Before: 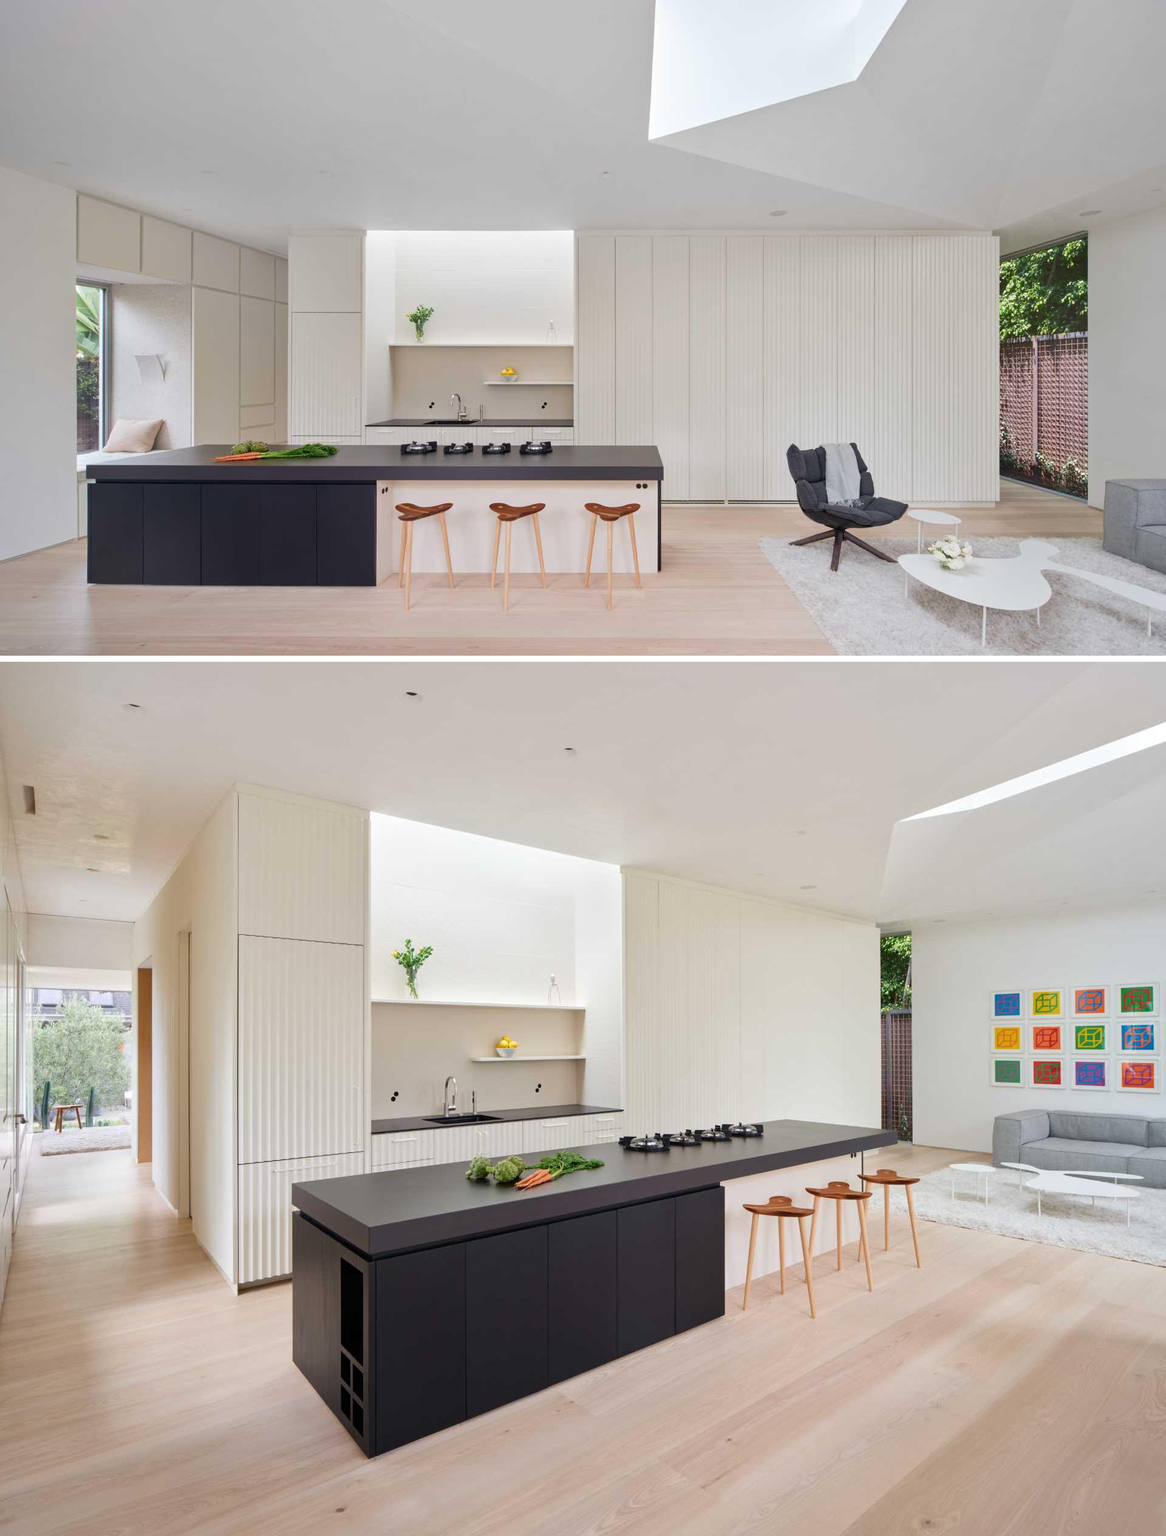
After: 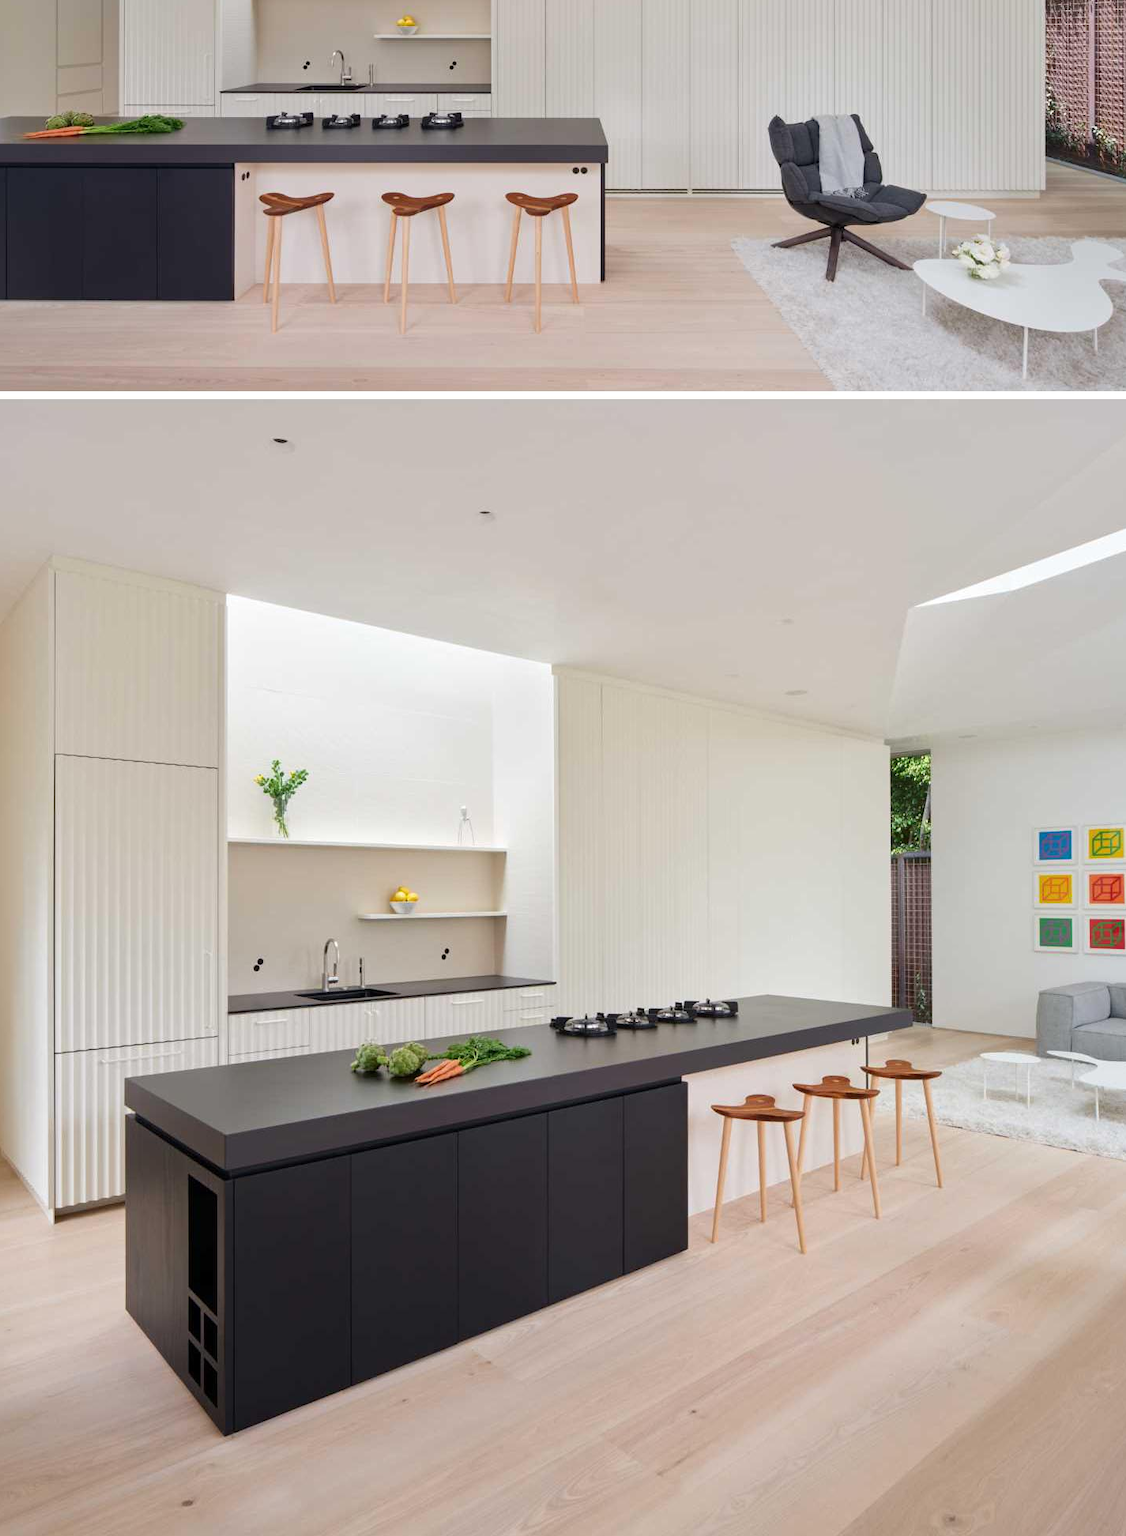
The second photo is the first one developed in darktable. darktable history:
crop: left 16.84%, top 23.159%, right 8.859%
